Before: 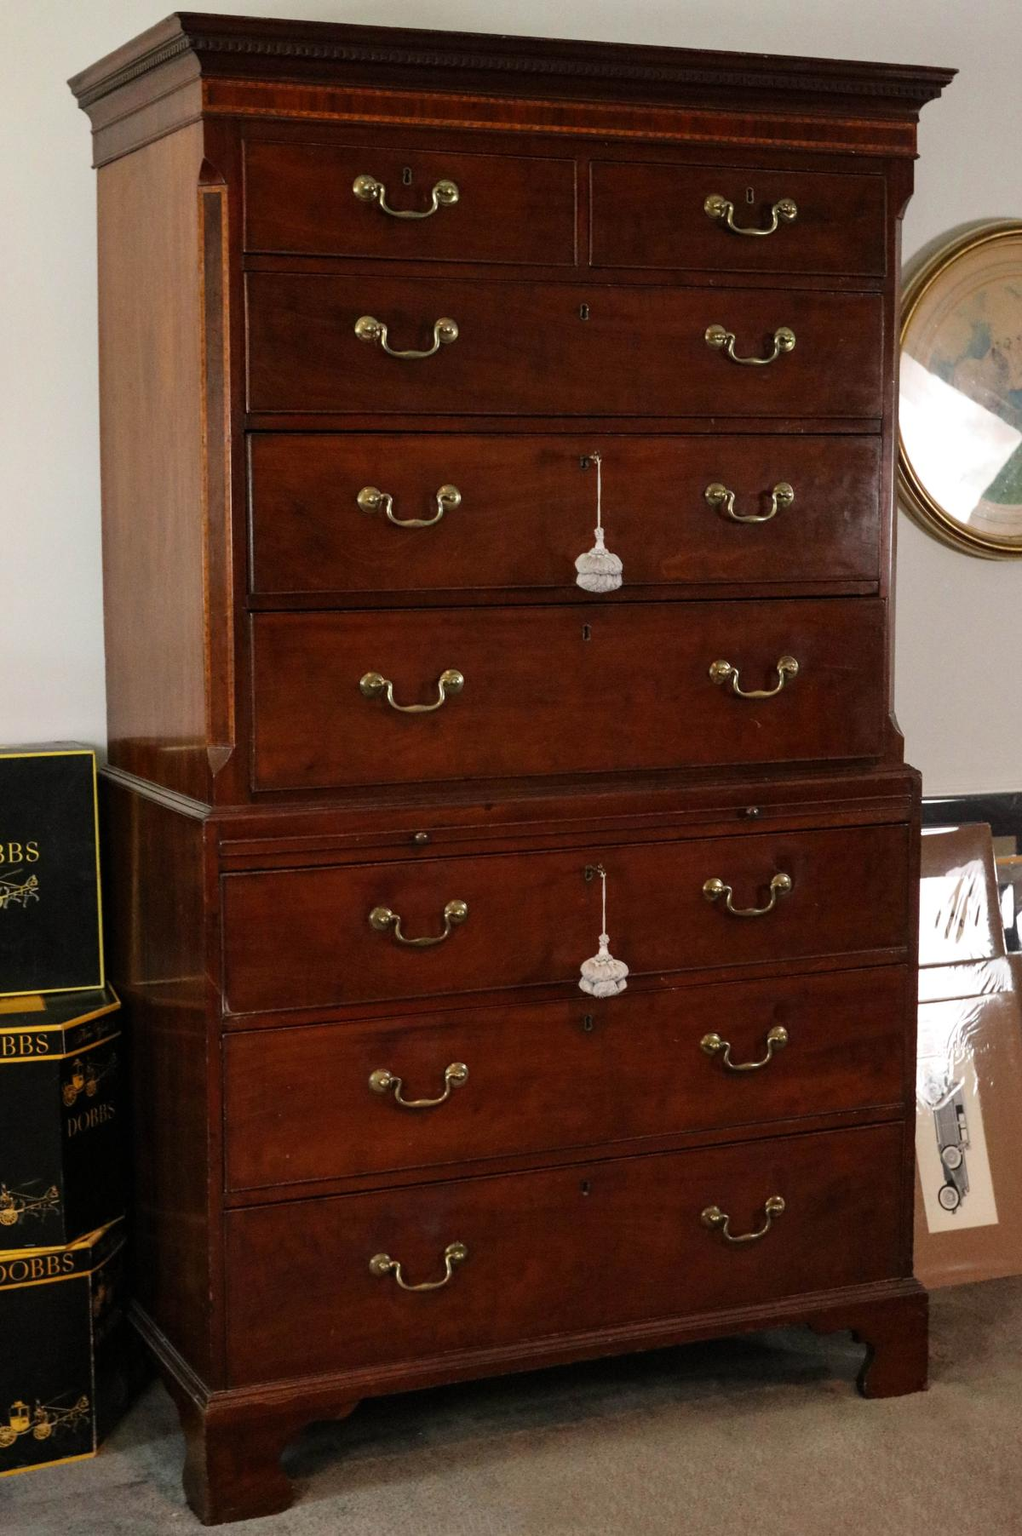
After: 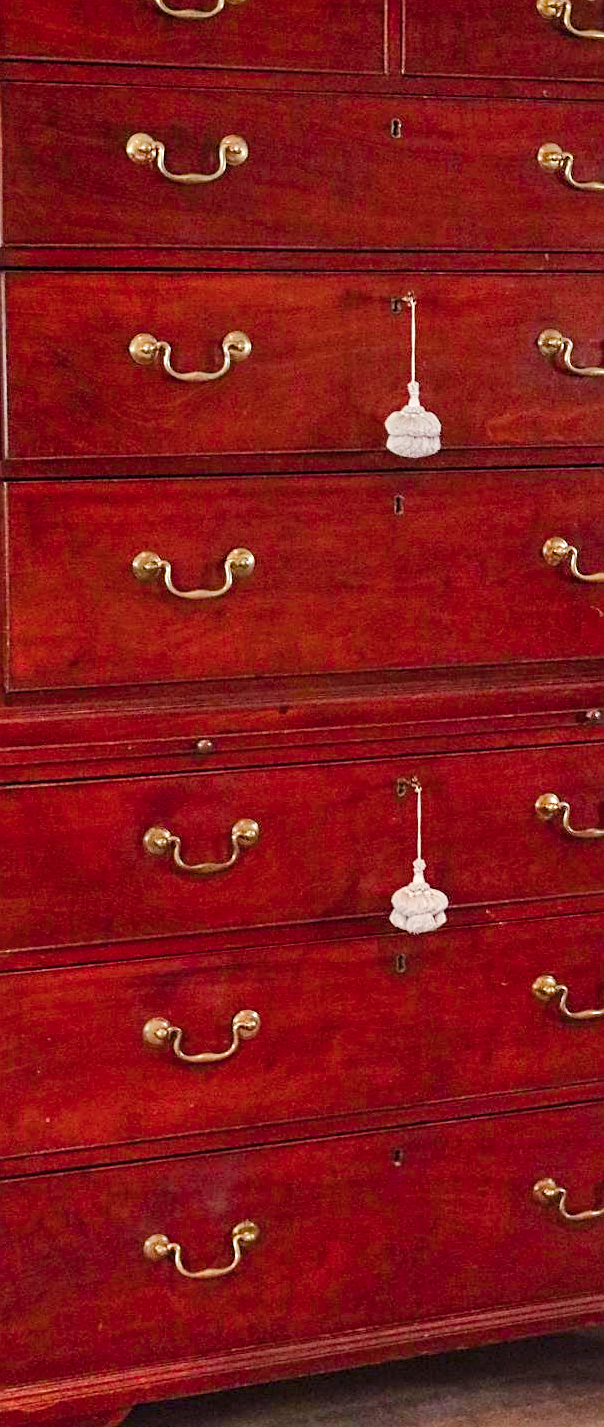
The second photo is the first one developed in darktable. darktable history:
sharpen: on, module defaults
exposure: black level correction 0, exposure 0.899 EV, compensate highlight preservation false
crop and rotate: angle 0.012°, left 24.218%, top 13.21%, right 25.366%, bottom 7.61%
color balance rgb: power › luminance -7.987%, power › chroma 1.331%, power › hue 330.33°, perceptual saturation grading › global saturation 20%, perceptual saturation grading › highlights -49.599%, perceptual saturation grading › shadows 25.86%, hue shift -4.64°, contrast -21.866%
shadows and highlights: shadows 52.47, soften with gaussian
